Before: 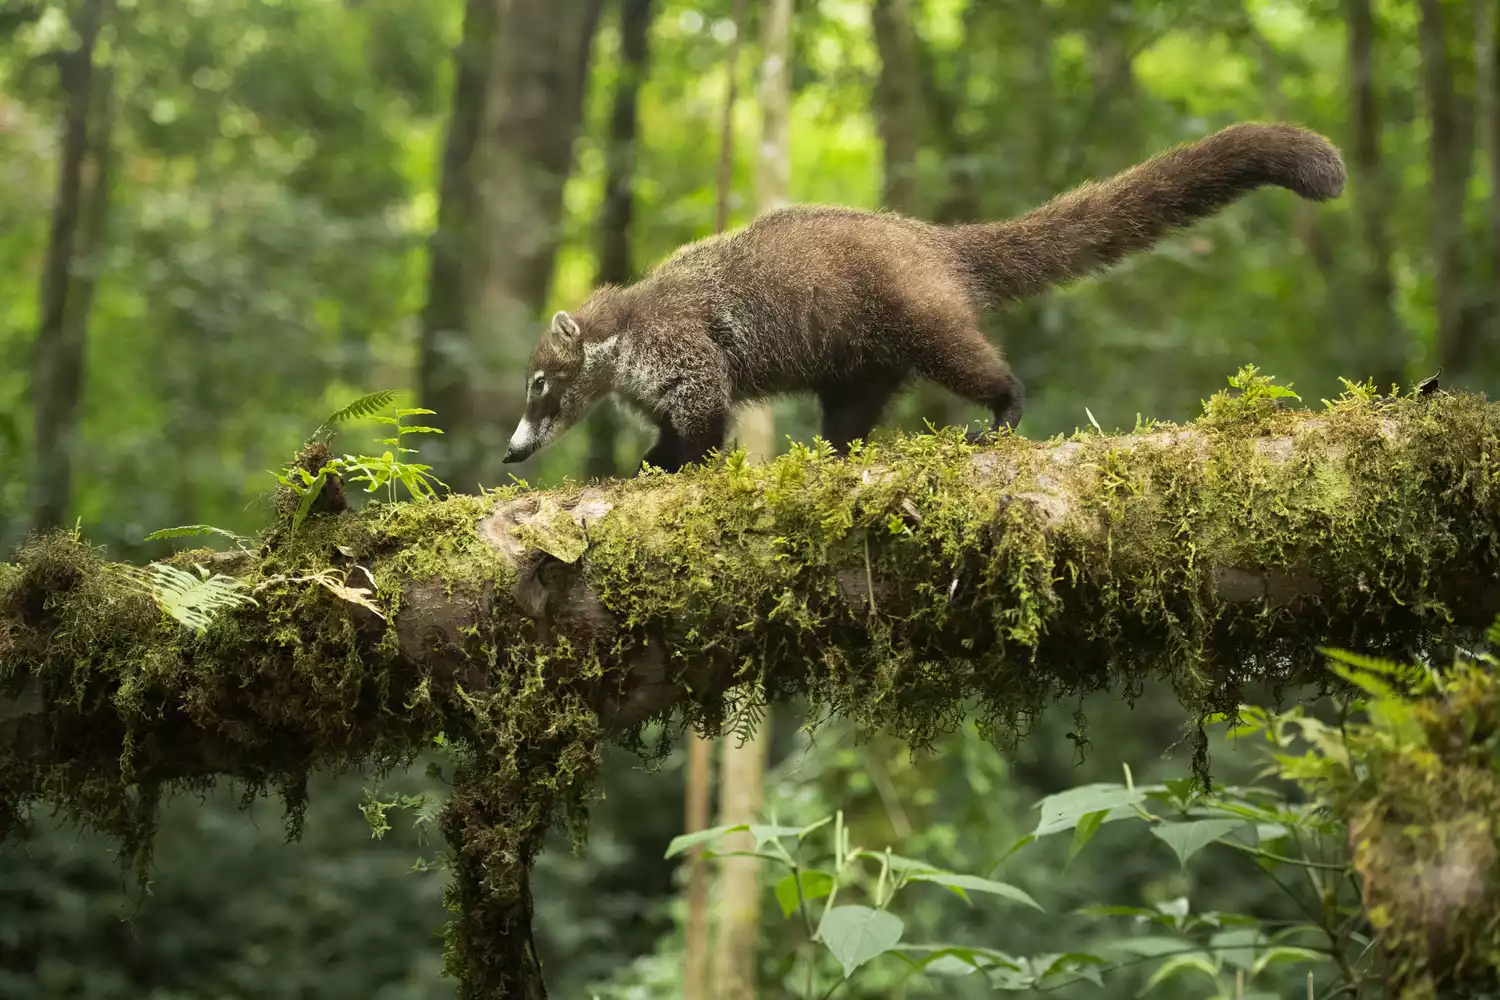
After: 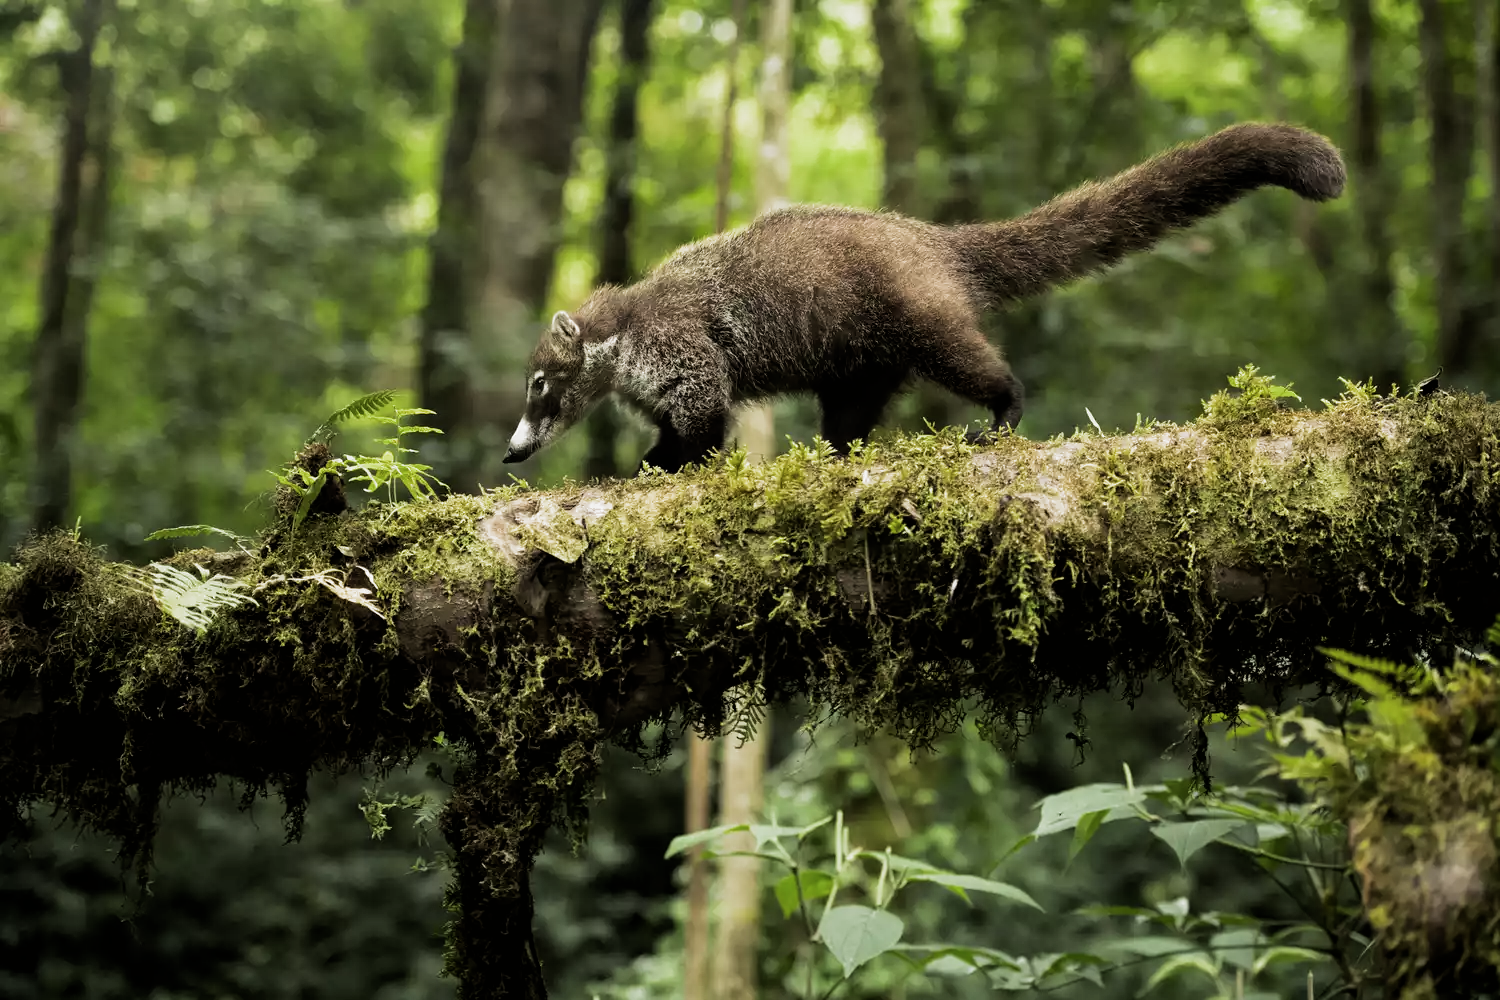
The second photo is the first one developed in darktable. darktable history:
exposure: exposure -0.242 EV, compensate highlight preservation false
filmic rgb: black relative exposure -8.2 EV, white relative exposure 2.2 EV, threshold 3 EV, hardness 7.11, latitude 75%, contrast 1.325, highlights saturation mix -2%, shadows ↔ highlights balance 30%, preserve chrominance RGB euclidean norm, color science v5 (2021), contrast in shadows safe, contrast in highlights safe, enable highlight reconstruction true
